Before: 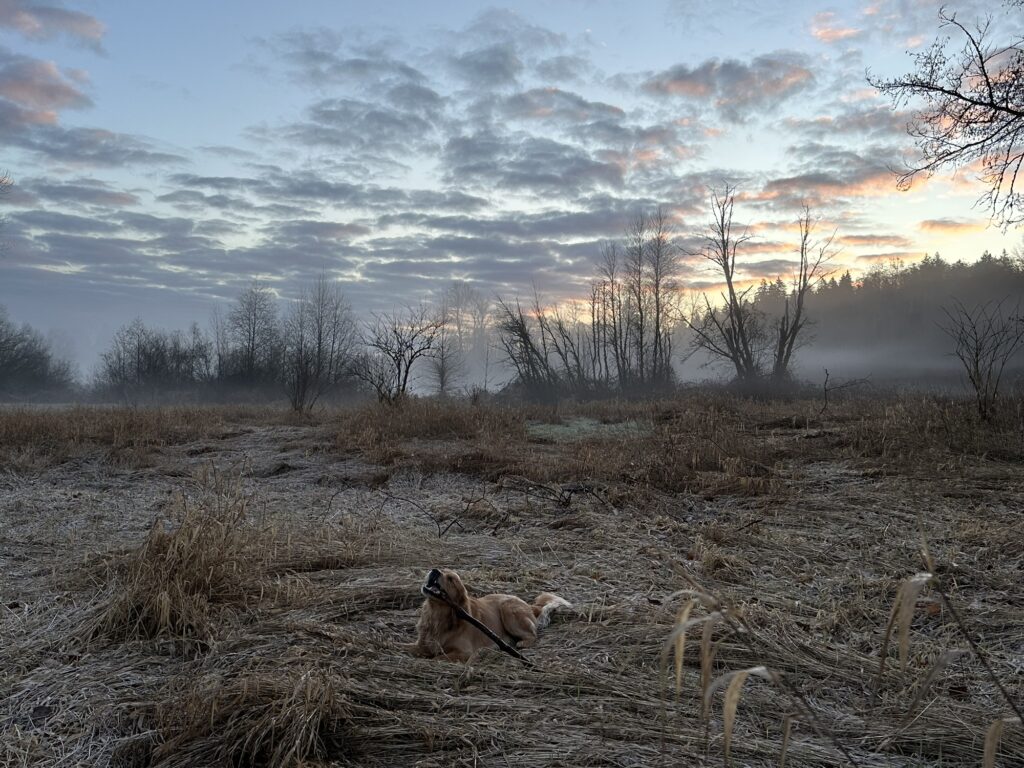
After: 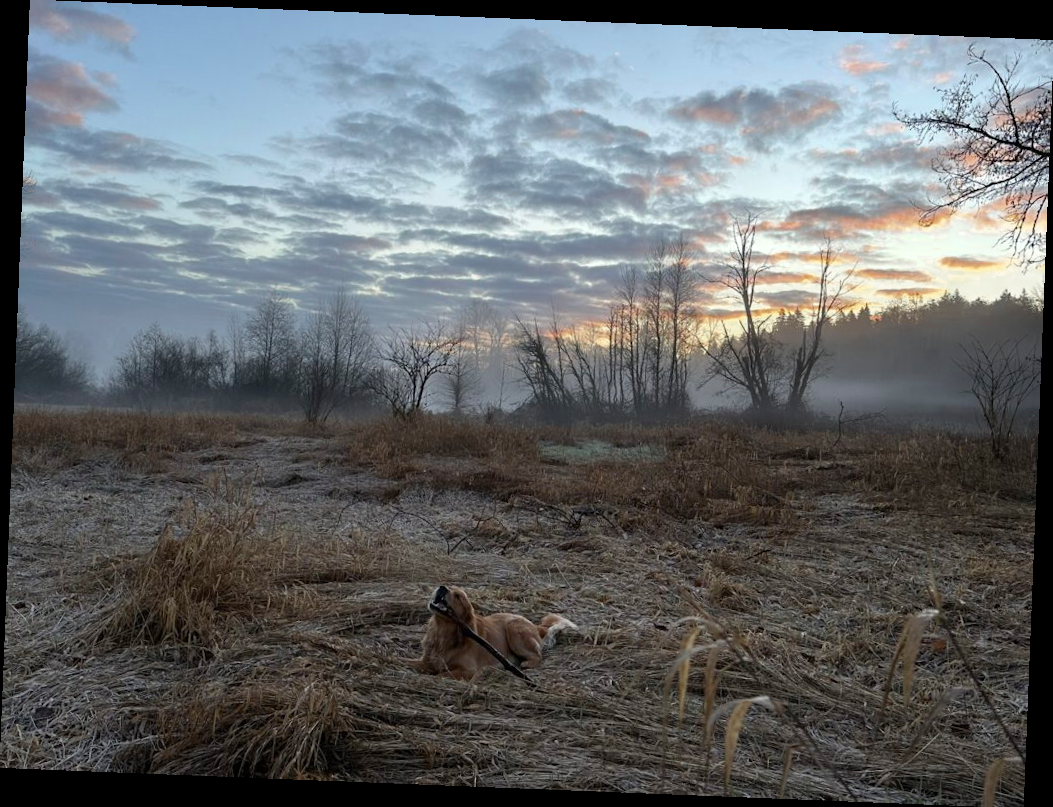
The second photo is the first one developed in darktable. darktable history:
color zones: curves: ch0 [(0.11, 0.396) (0.195, 0.36) (0.25, 0.5) (0.303, 0.412) (0.357, 0.544) (0.75, 0.5) (0.967, 0.328)]; ch1 [(0, 0.468) (0.112, 0.512) (0.202, 0.6) (0.25, 0.5) (0.307, 0.352) (0.357, 0.544) (0.75, 0.5) (0.963, 0.524)]
rotate and perspective: rotation 2.27°, automatic cropping off
